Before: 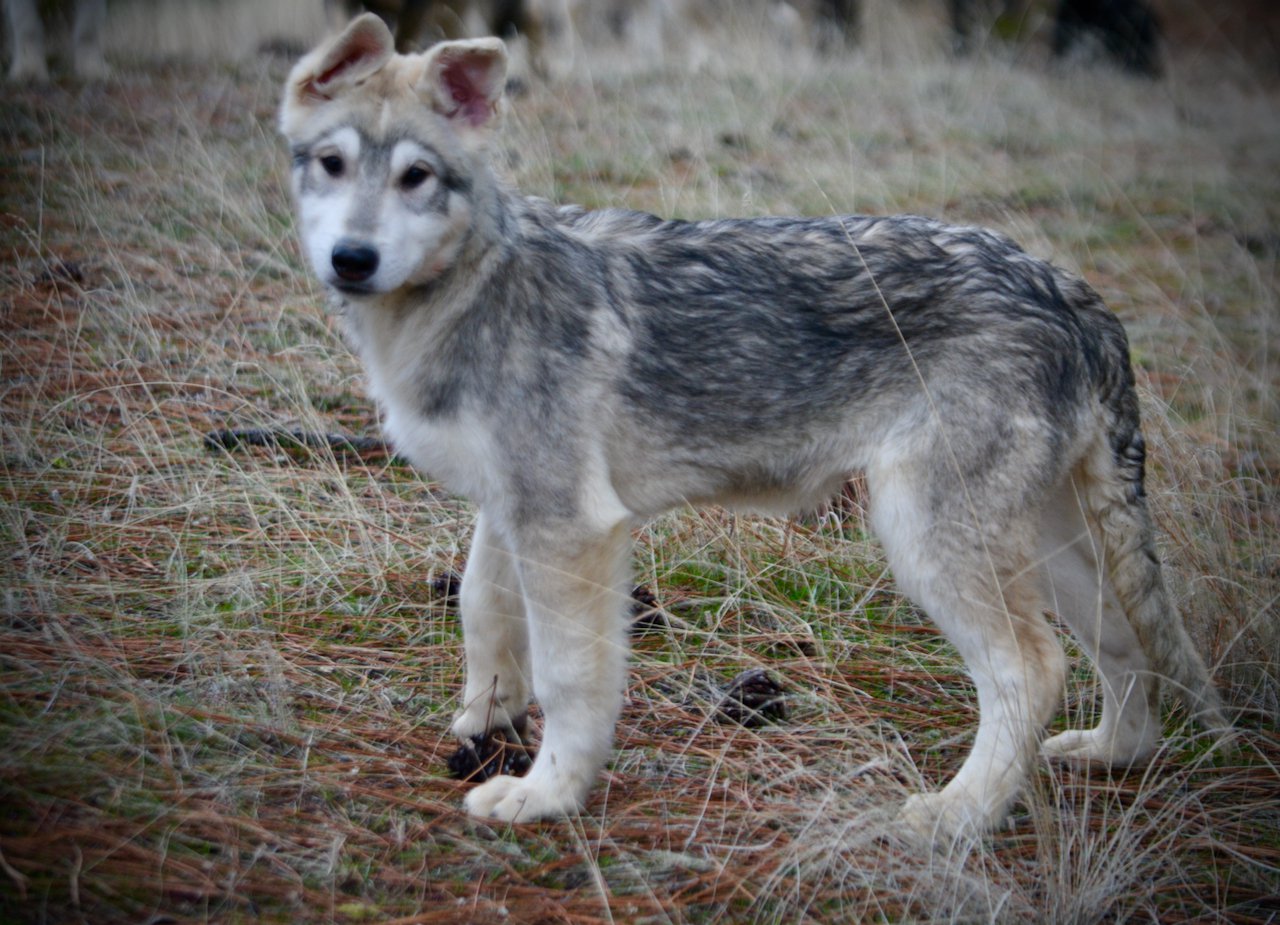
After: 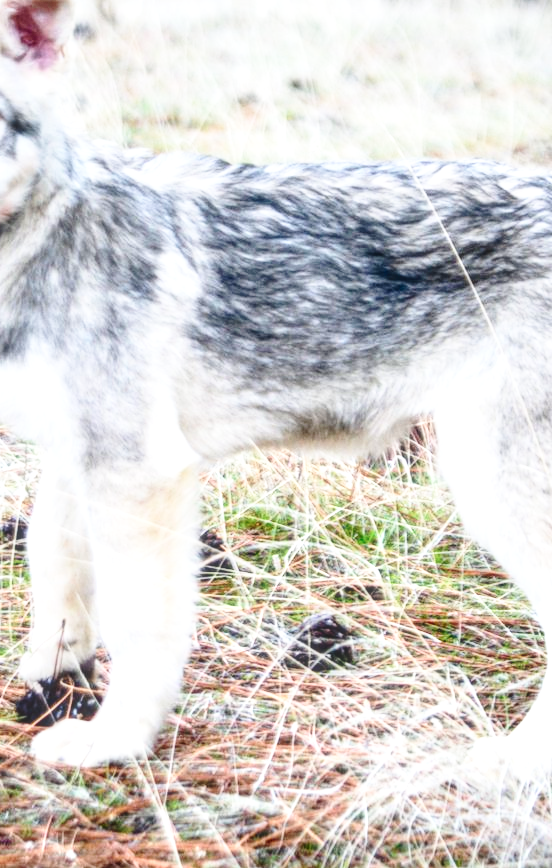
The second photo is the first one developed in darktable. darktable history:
exposure: black level correction 0, exposure 1.107 EV, compensate highlight preservation false
contrast brightness saturation: contrast 0.224
contrast equalizer: octaves 7, y [[0.5 ×6], [0.5 ×6], [0.5, 0.5, 0.501, 0.545, 0.707, 0.863], [0 ×6], [0 ×6]]
local contrast: highlights 6%, shadows 2%, detail 134%
haze removal: strength -0.105, compatibility mode true, adaptive false
base curve: curves: ch0 [(0, 0) (0.028, 0.03) (0.121, 0.232) (0.46, 0.748) (0.859, 0.968) (1, 1)], preserve colors none
crop: left 33.815%, top 6.077%, right 23.011%
